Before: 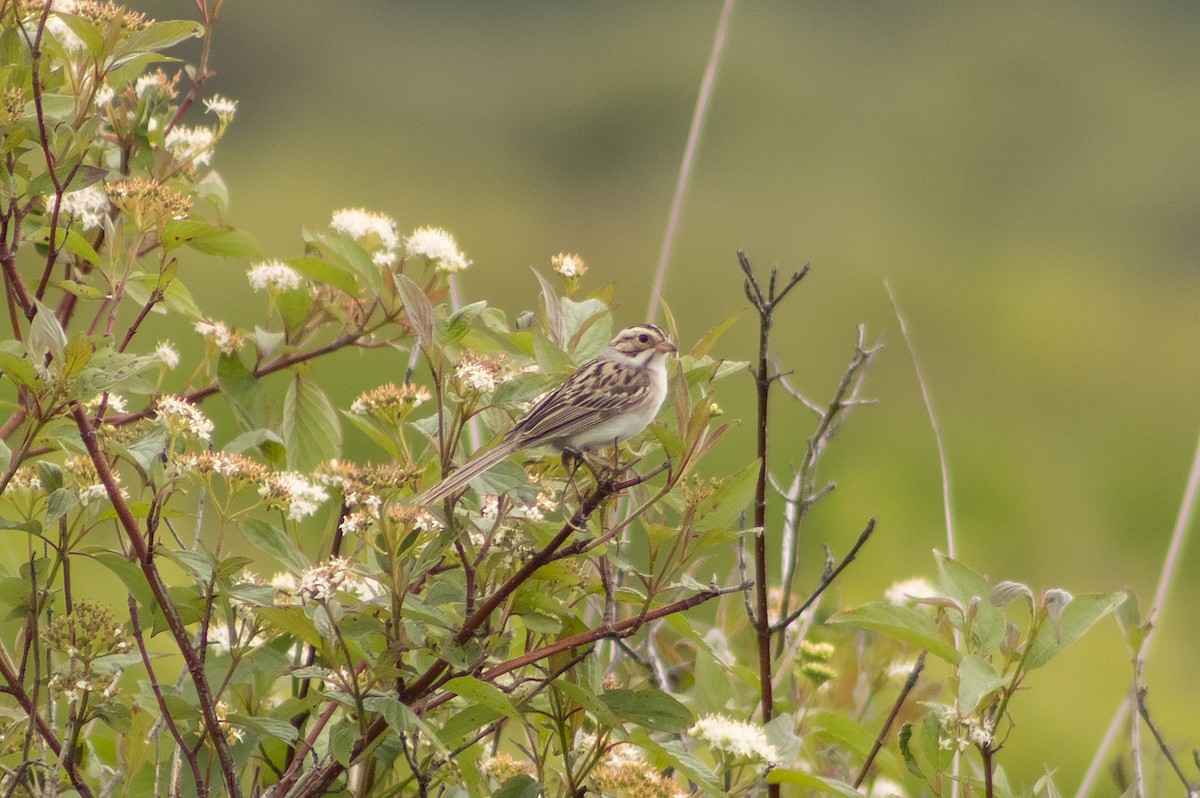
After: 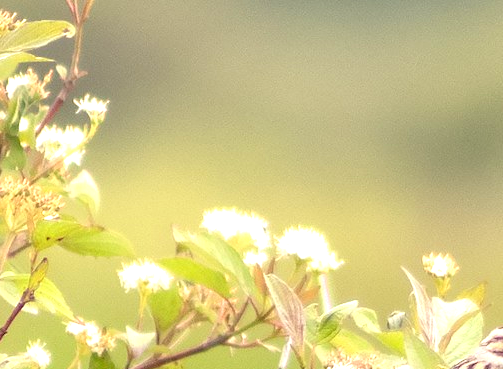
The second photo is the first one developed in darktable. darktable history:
crop and rotate: left 10.817%, top 0.062%, right 47.194%, bottom 53.626%
exposure: black level correction 0, exposure 1.2 EV, compensate exposure bias true, compensate highlight preservation false
